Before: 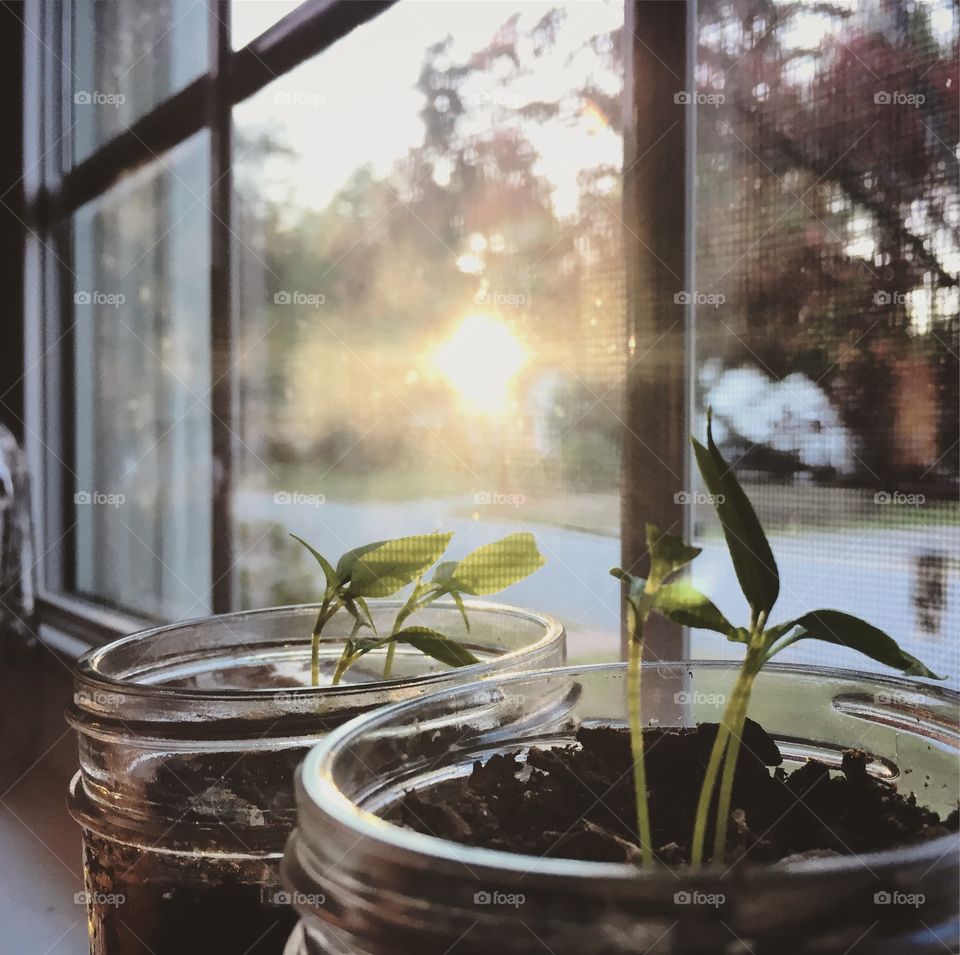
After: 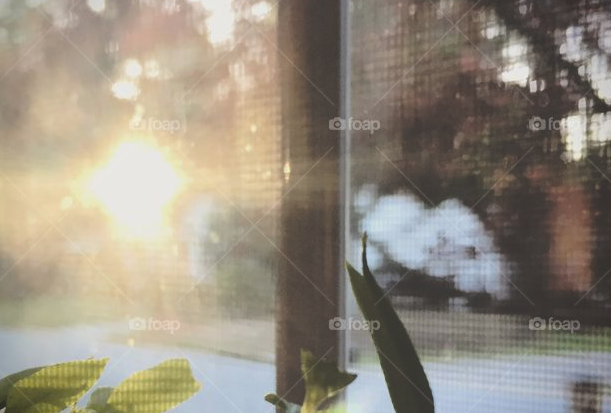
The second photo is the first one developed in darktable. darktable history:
vignetting: fall-off start 88.53%, fall-off radius 44.2%, saturation 0.376, width/height ratio 1.161
crop: left 36.005%, top 18.293%, right 0.31%, bottom 38.444%
exposure: black level correction -0.023, exposure -0.039 EV, compensate highlight preservation false
